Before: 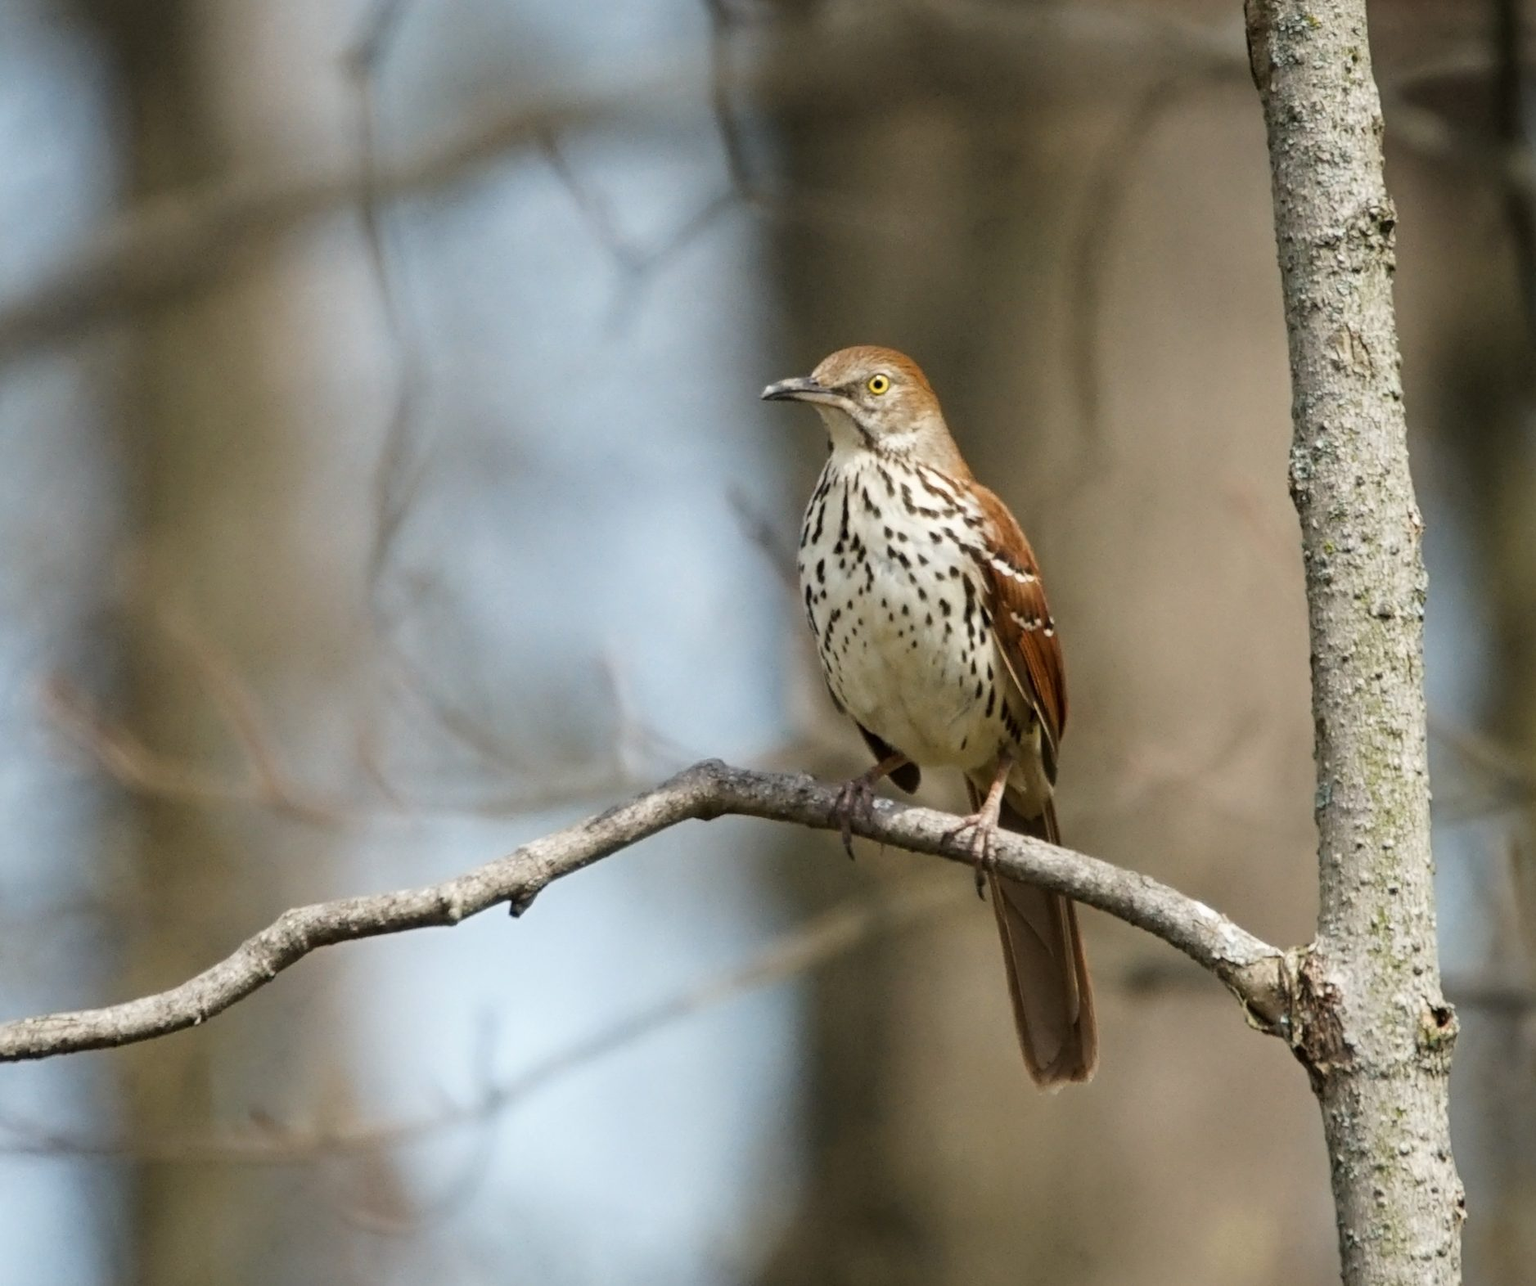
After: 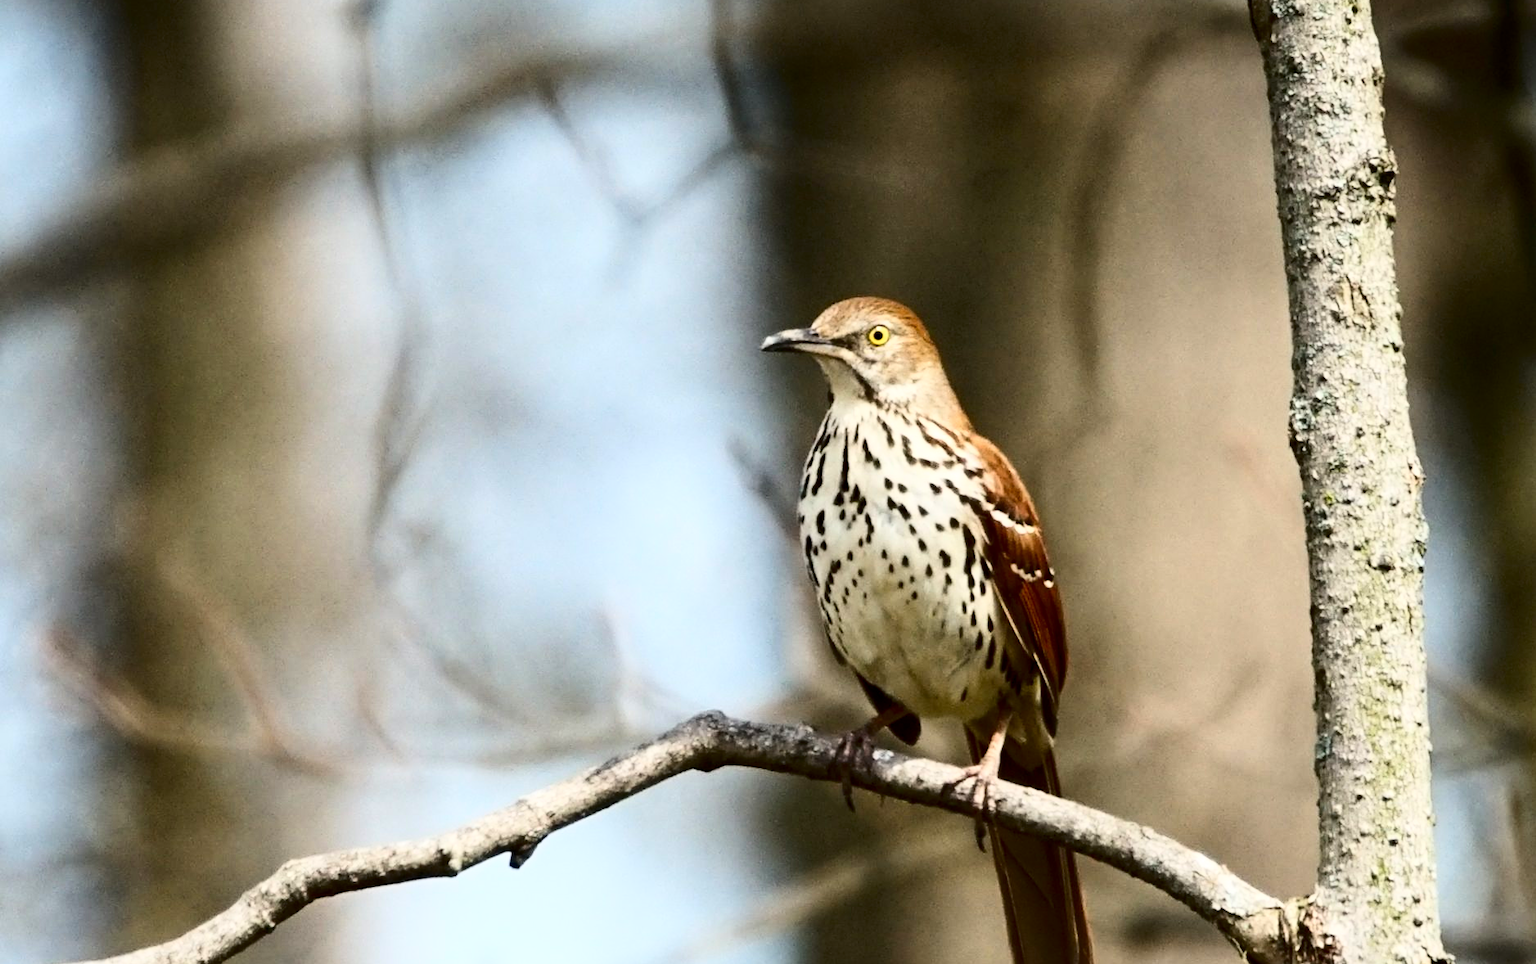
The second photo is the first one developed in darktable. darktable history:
crop: top 3.857%, bottom 21.132%
contrast brightness saturation: contrast 0.32, brightness -0.08, saturation 0.17
local contrast: mode bilateral grid, contrast 10, coarseness 25, detail 115%, midtone range 0.2
white balance: emerald 1
base curve: curves: ch0 [(0, 0) (0.666, 0.806) (1, 1)]
exposure: black level correction 0.001, compensate highlight preservation false
